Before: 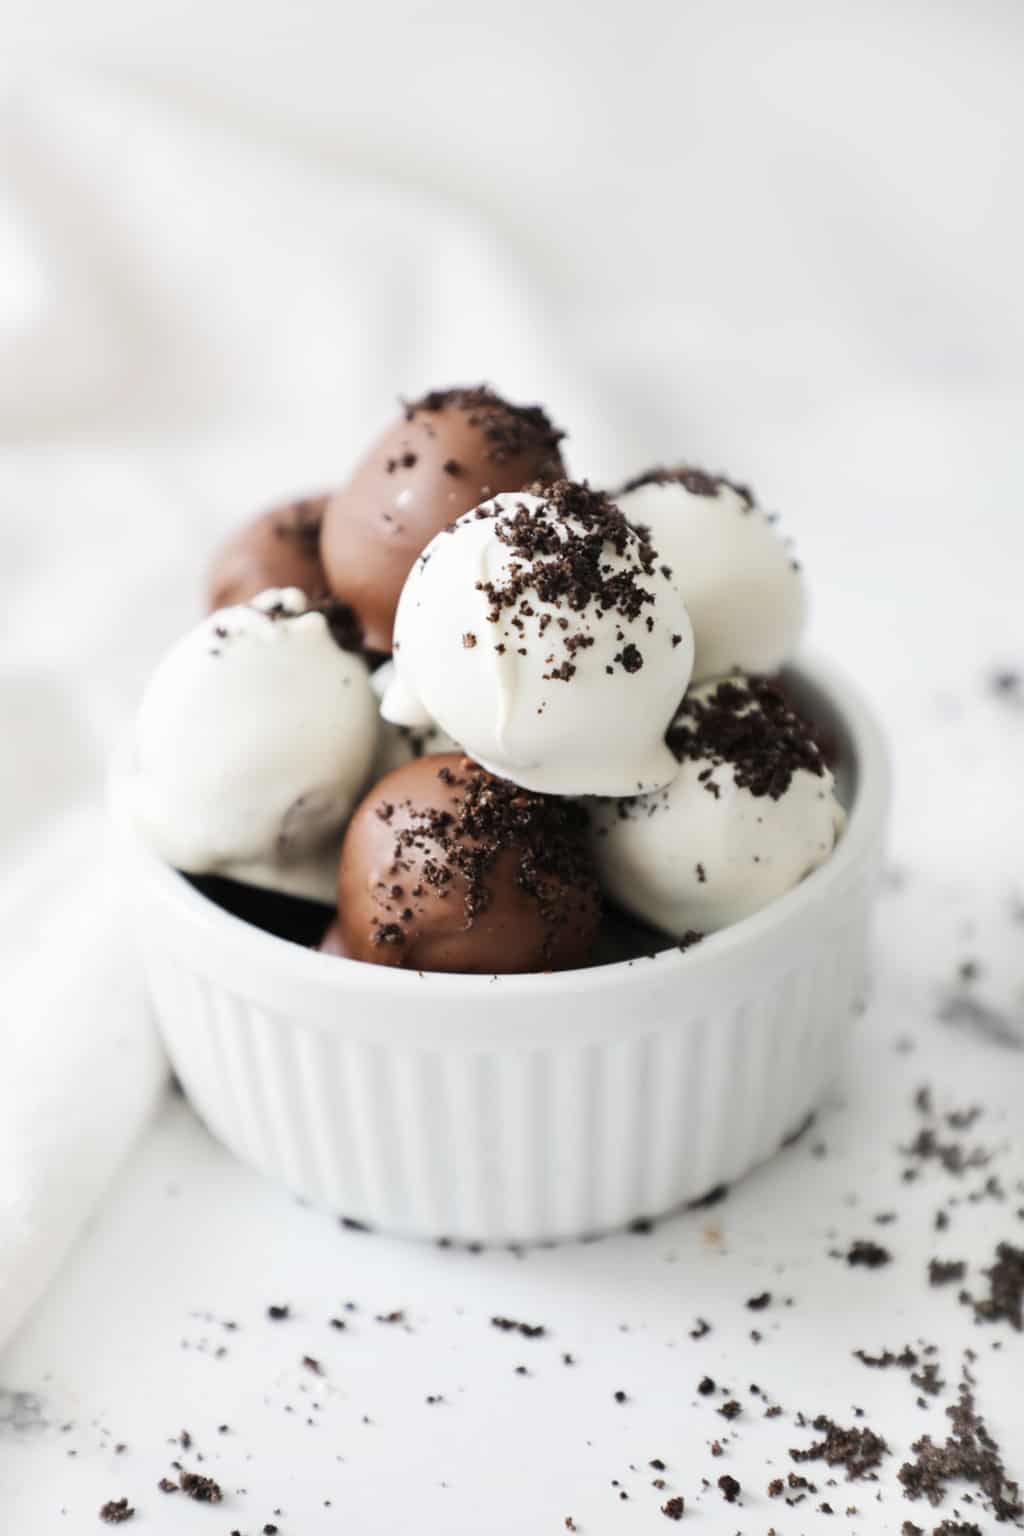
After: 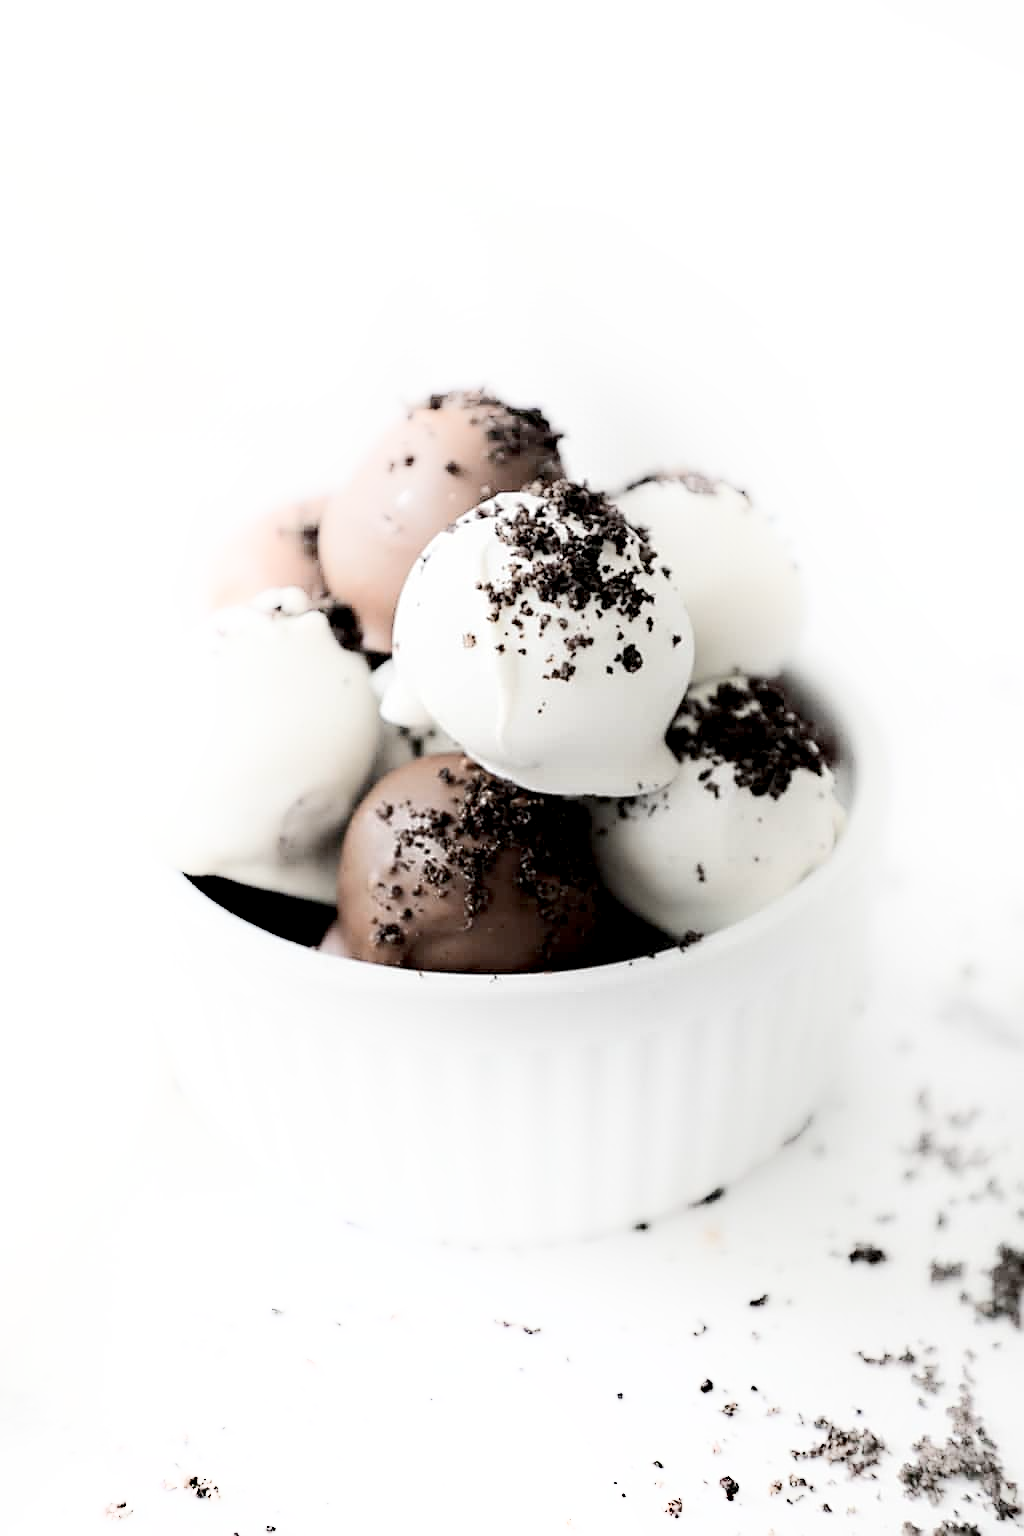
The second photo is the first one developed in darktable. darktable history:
exposure: black level correction 0.01, exposure 0.014 EV, compensate highlight preservation false
color correction: saturation 0.57
shadows and highlights: shadows -21.3, highlights 100, soften with gaussian
sharpen: on, module defaults
